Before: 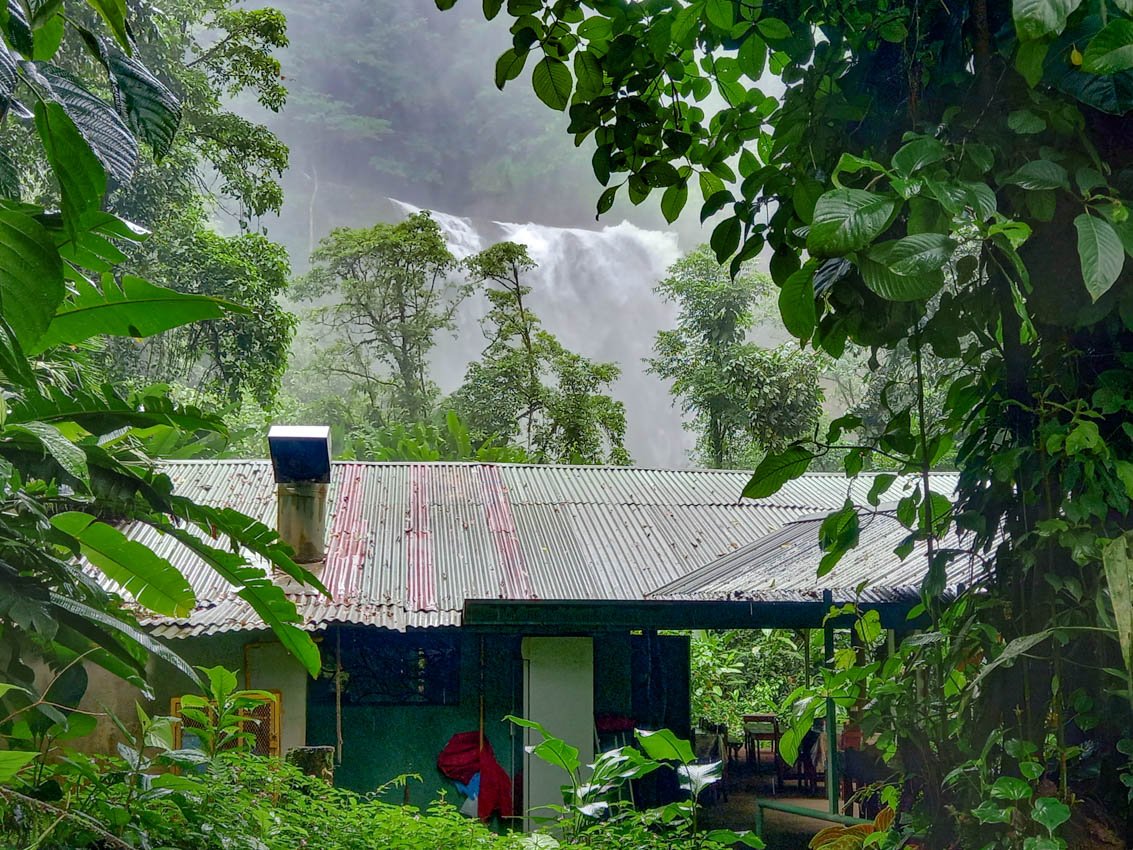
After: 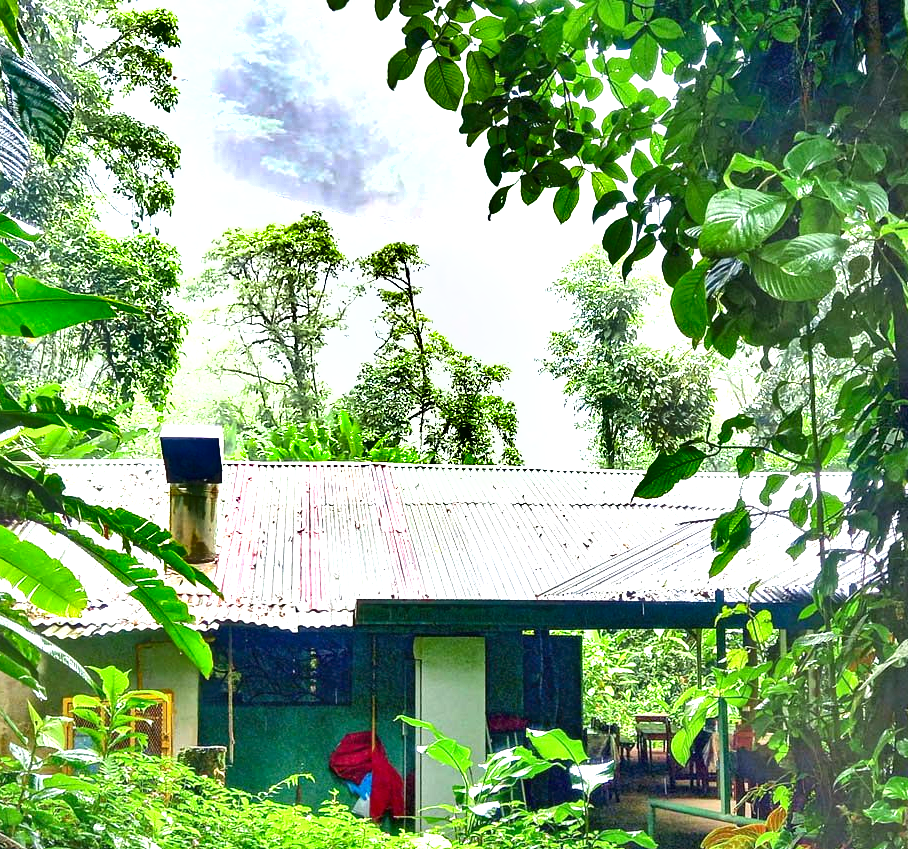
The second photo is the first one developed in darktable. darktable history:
crop and rotate: left 9.597%, right 10.195%
shadows and highlights: soften with gaussian
exposure: black level correction 0, exposure 2 EV, compensate highlight preservation false
